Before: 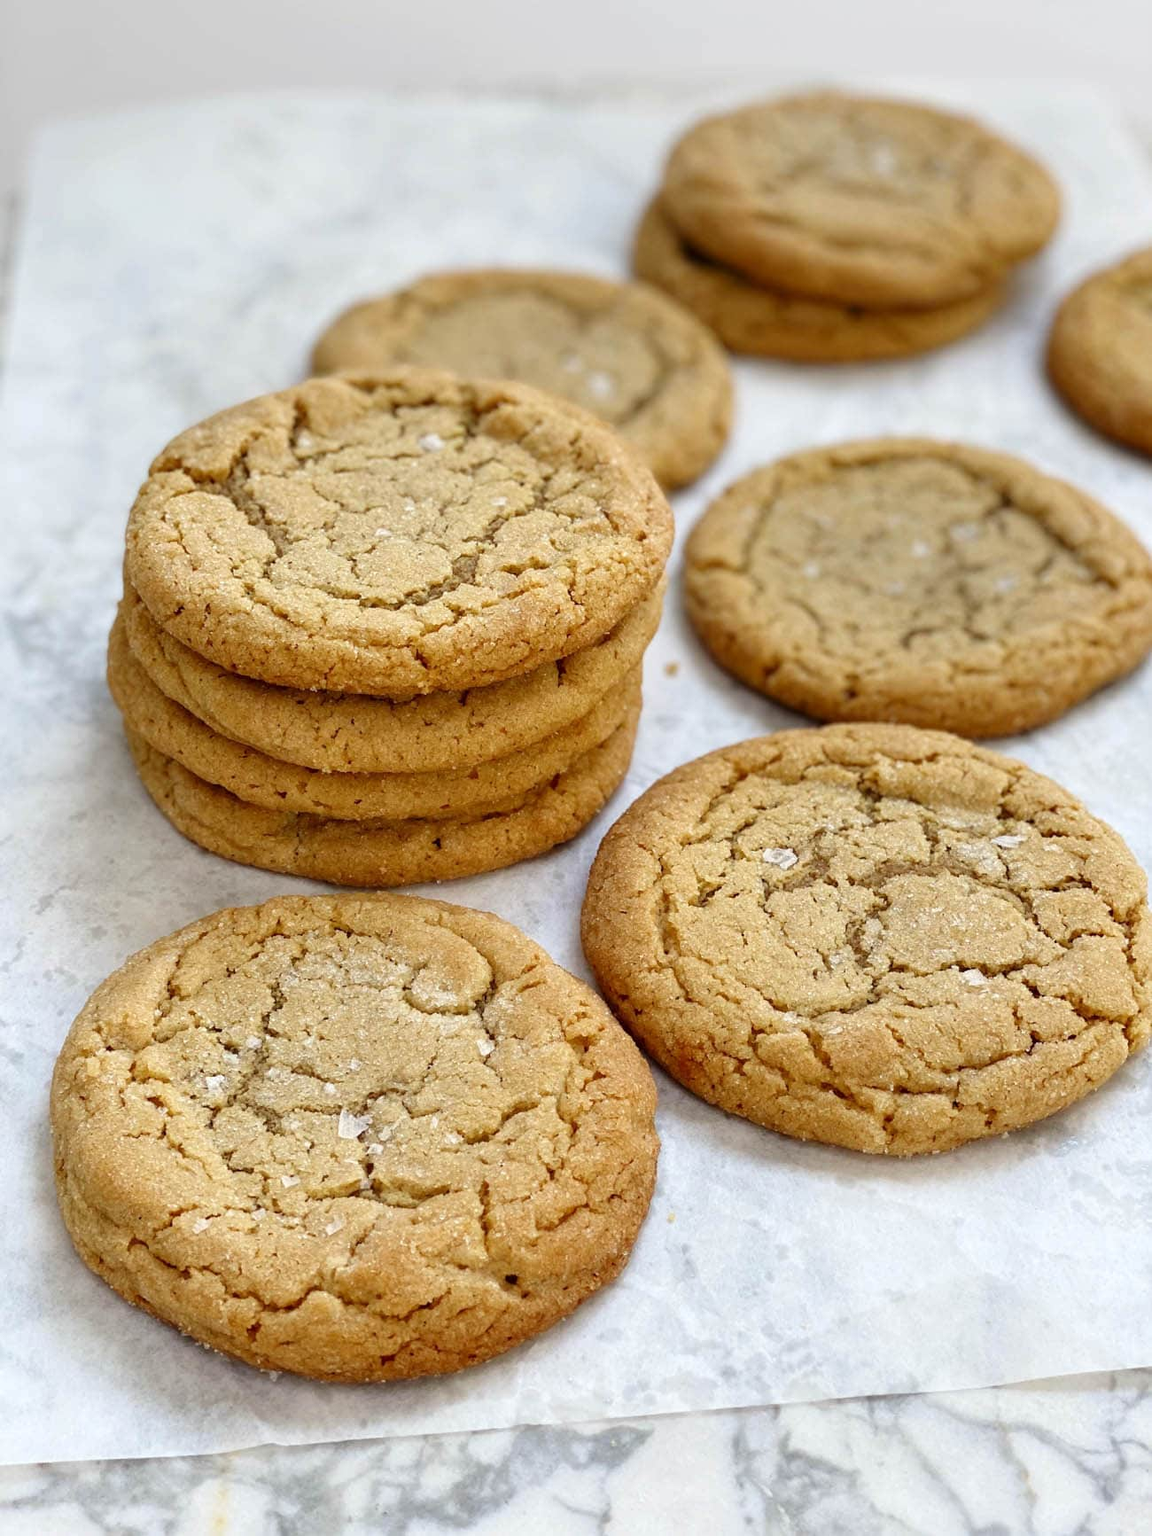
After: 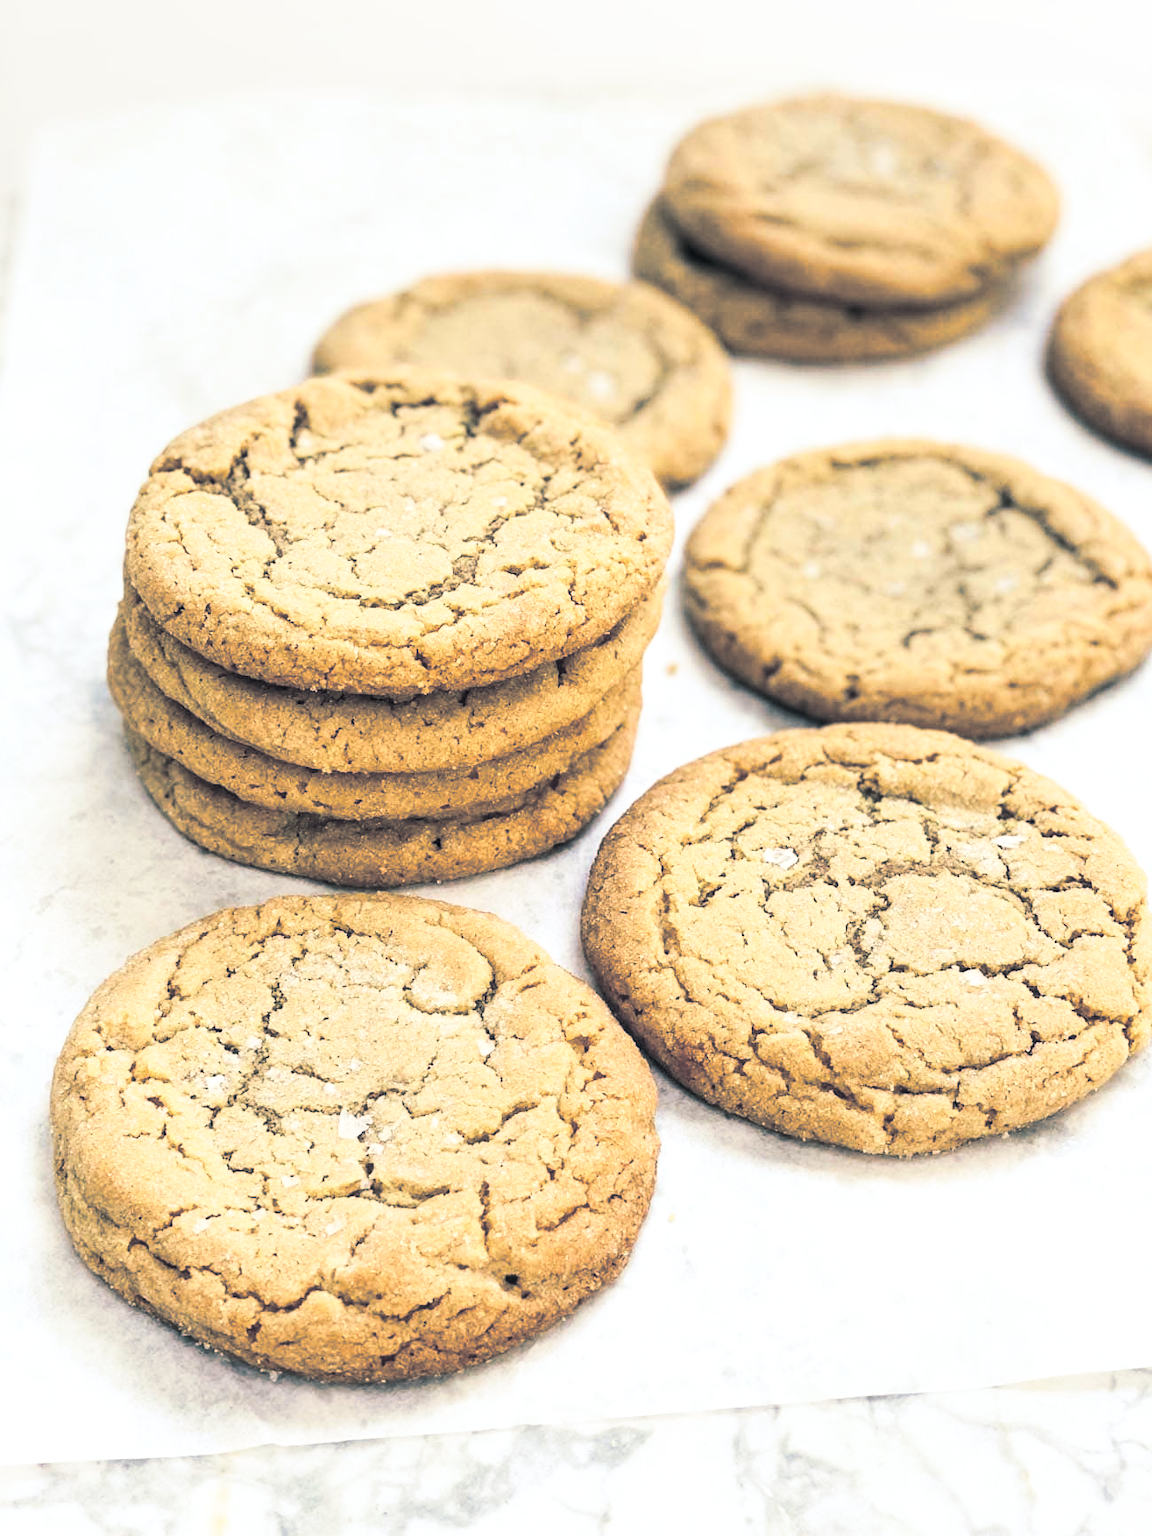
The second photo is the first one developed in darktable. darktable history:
color correction: highlights a* 0.003, highlights b* -0.283
split-toning: shadows › hue 205.2°, shadows › saturation 0.43, highlights › hue 54°, highlights › saturation 0.54
local contrast: on, module defaults
contrast brightness saturation: contrast 0.39, brightness 0.53
